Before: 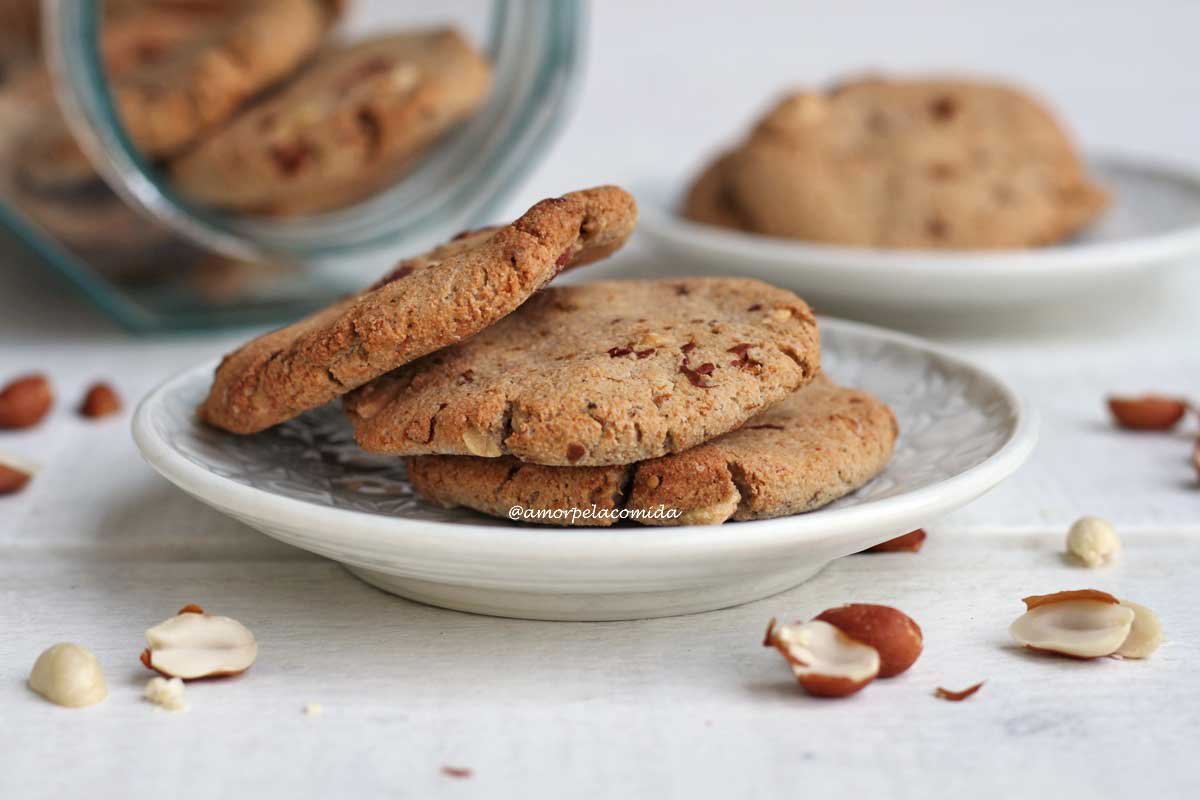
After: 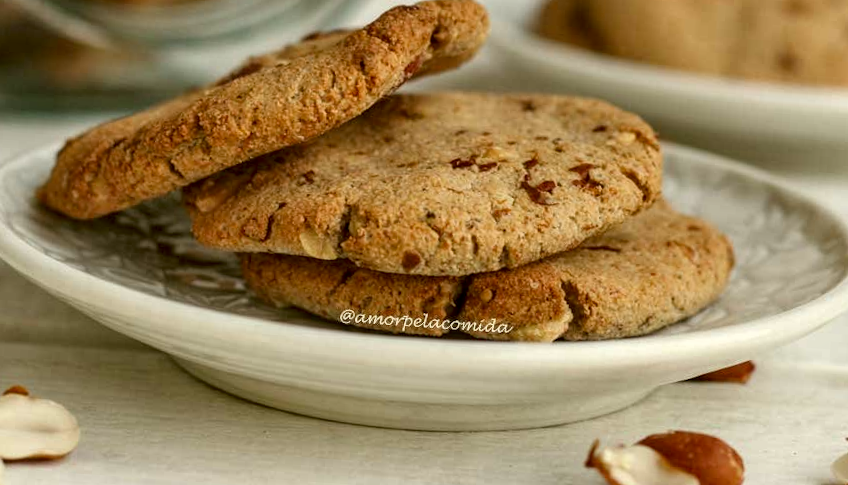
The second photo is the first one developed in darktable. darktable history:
crop and rotate: angle -3.98°, left 9.729%, top 21.164%, right 12.392%, bottom 12.045%
local contrast: detail 130%
exposure: exposure -0.173 EV, compensate highlight preservation false
color correction: highlights a* -1.2, highlights b* 10.09, shadows a* 0.277, shadows b* 18.61
